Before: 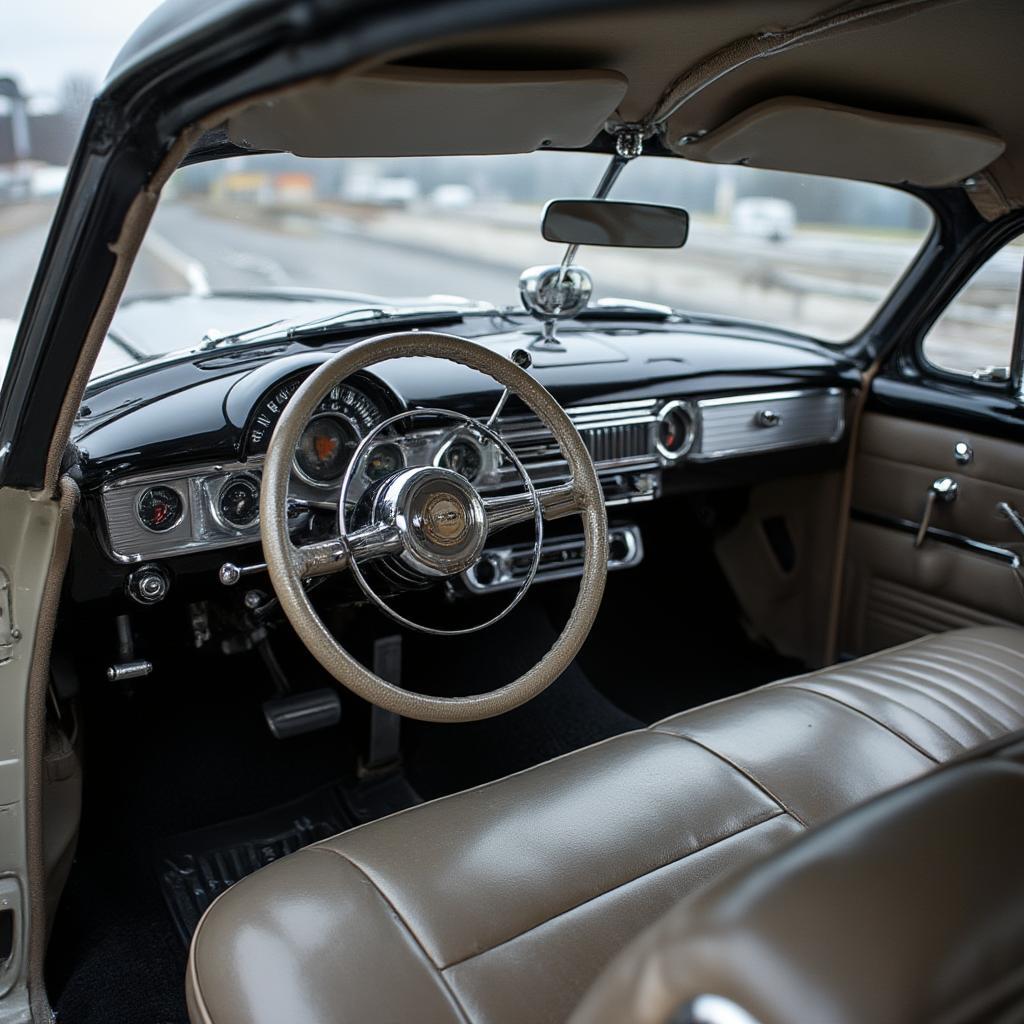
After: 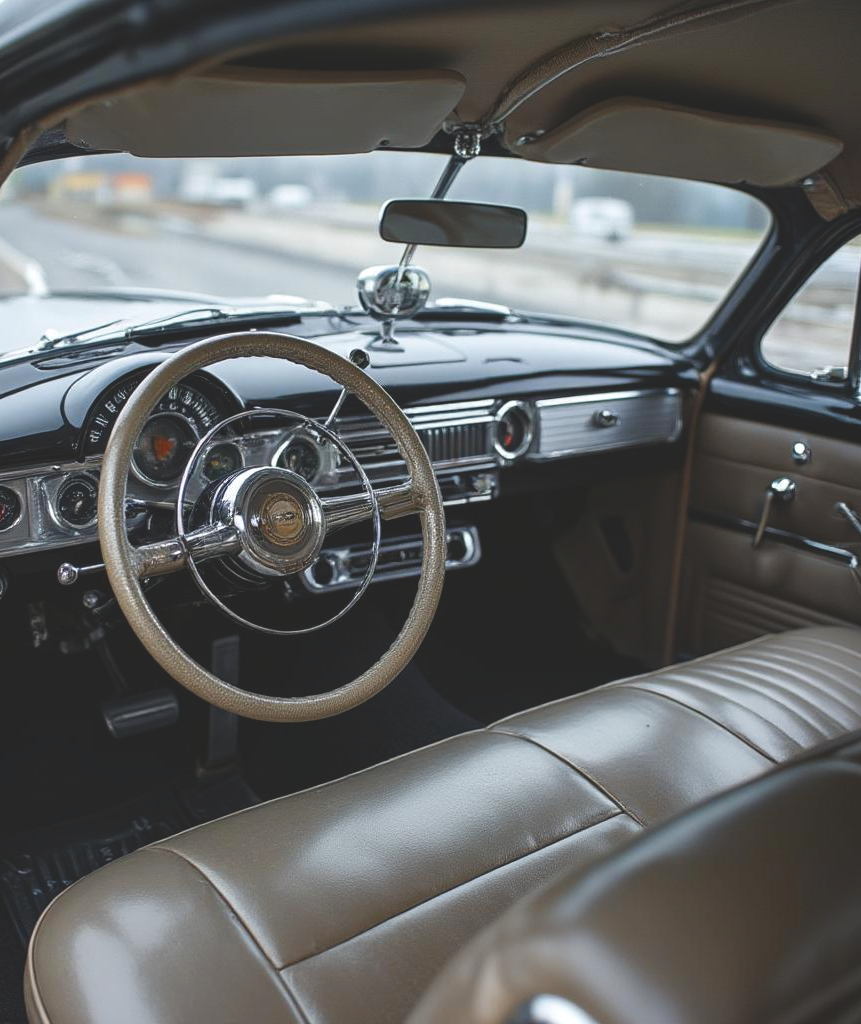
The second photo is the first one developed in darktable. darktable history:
crop: left 15.899%
color balance rgb: global offset › luminance 1.991%, perceptual saturation grading › global saturation 20%, perceptual saturation grading › highlights -25.36%, perceptual saturation grading › shadows 26.102%
